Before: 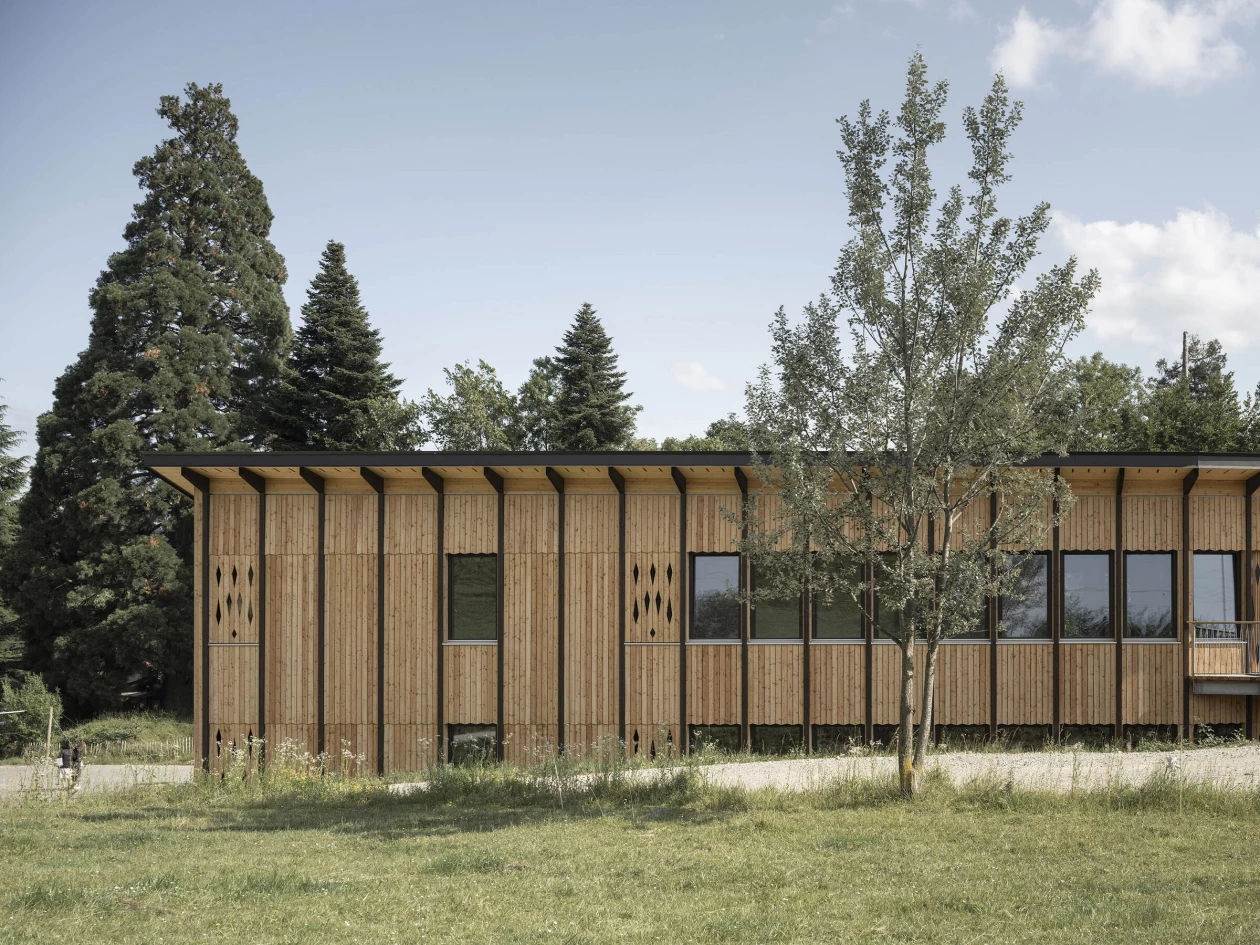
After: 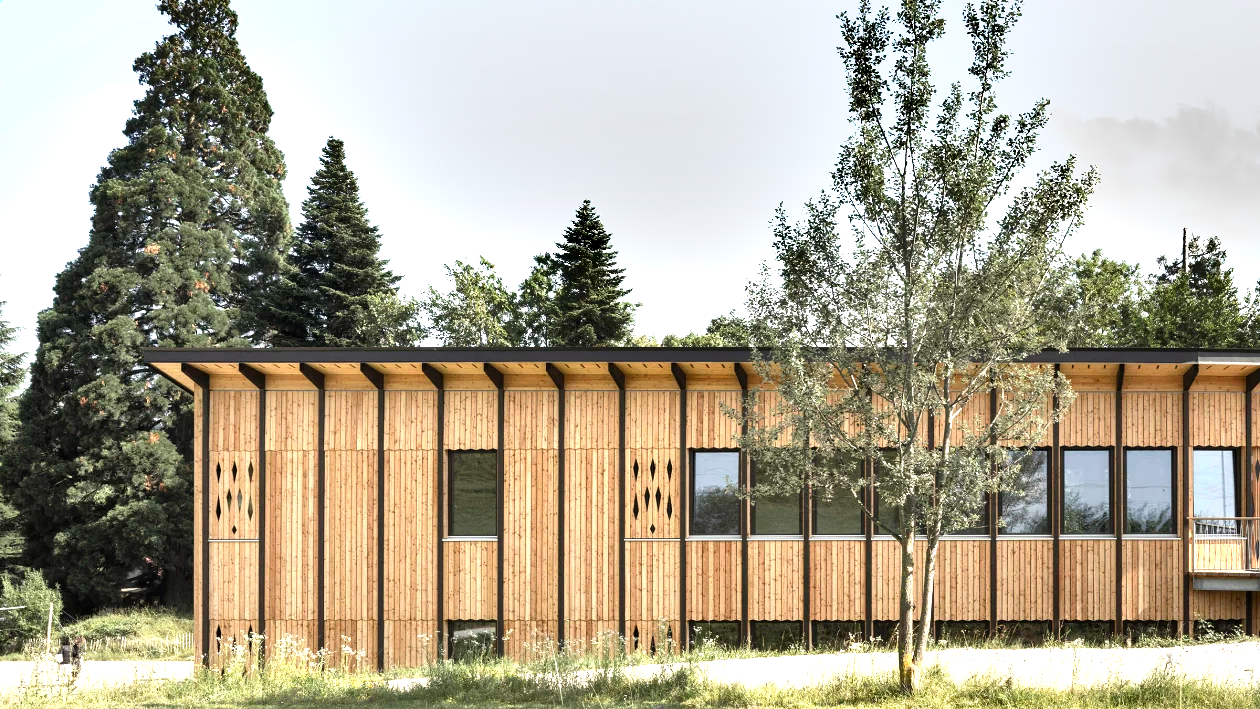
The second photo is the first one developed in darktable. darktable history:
exposure: black level correction 0, exposure 1.095 EV, compensate exposure bias true, compensate highlight preservation false
crop: top 11.048%, bottom 13.916%
tone equalizer: -8 EV -0.398 EV, -7 EV -0.413 EV, -6 EV -0.334 EV, -5 EV -0.228 EV, -3 EV 0.23 EV, -2 EV 0.335 EV, -1 EV 0.413 EV, +0 EV 0.39 EV
shadows and highlights: soften with gaussian
